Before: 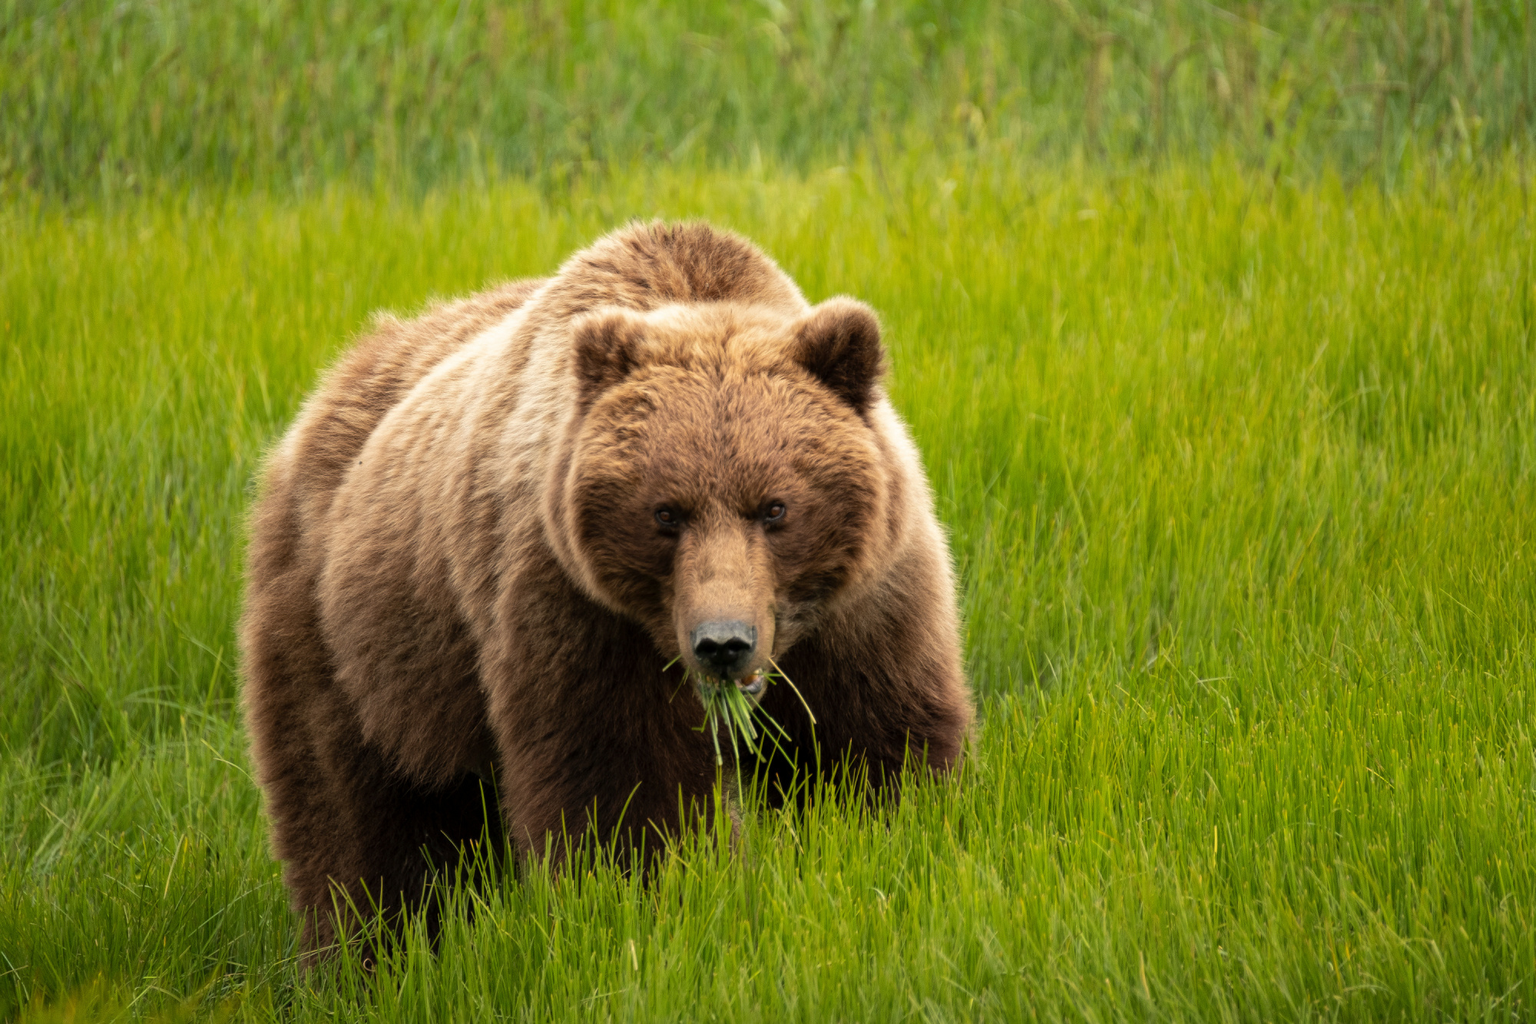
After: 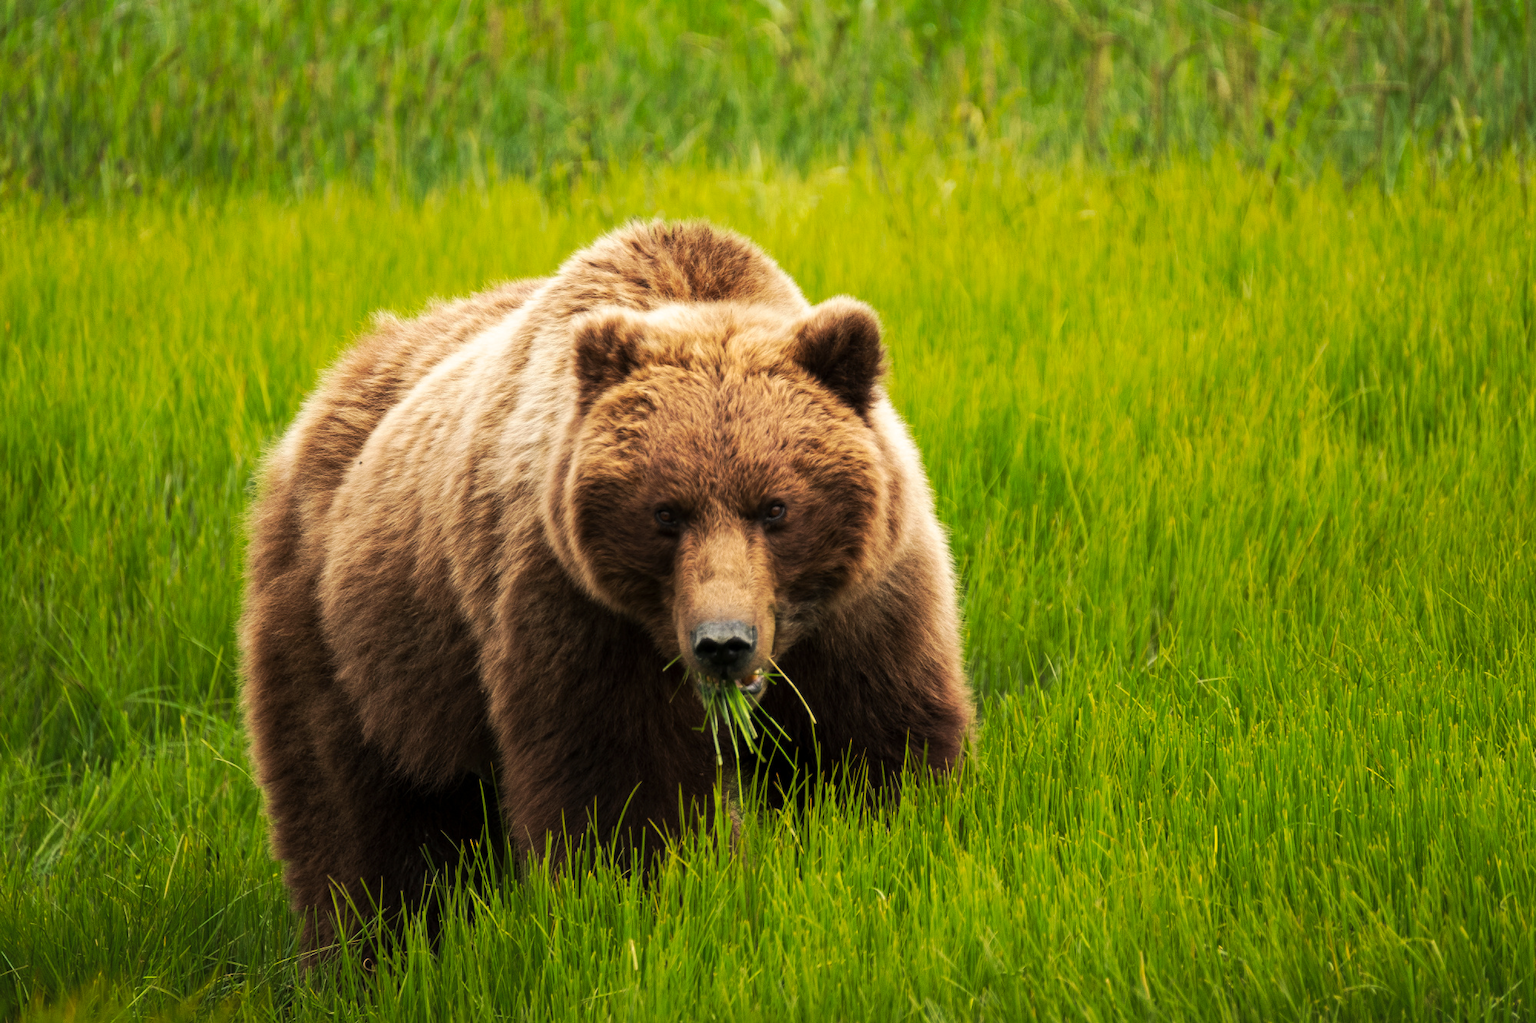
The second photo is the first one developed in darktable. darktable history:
levels: mode automatic
tone curve: curves: ch0 [(0, 0) (0.003, 0.003) (0.011, 0.011) (0.025, 0.022) (0.044, 0.039) (0.069, 0.055) (0.1, 0.074) (0.136, 0.101) (0.177, 0.134) (0.224, 0.171) (0.277, 0.216) (0.335, 0.277) (0.399, 0.345) (0.468, 0.427) (0.543, 0.526) (0.623, 0.636) (0.709, 0.731) (0.801, 0.822) (0.898, 0.917) (1, 1)], preserve colors none
